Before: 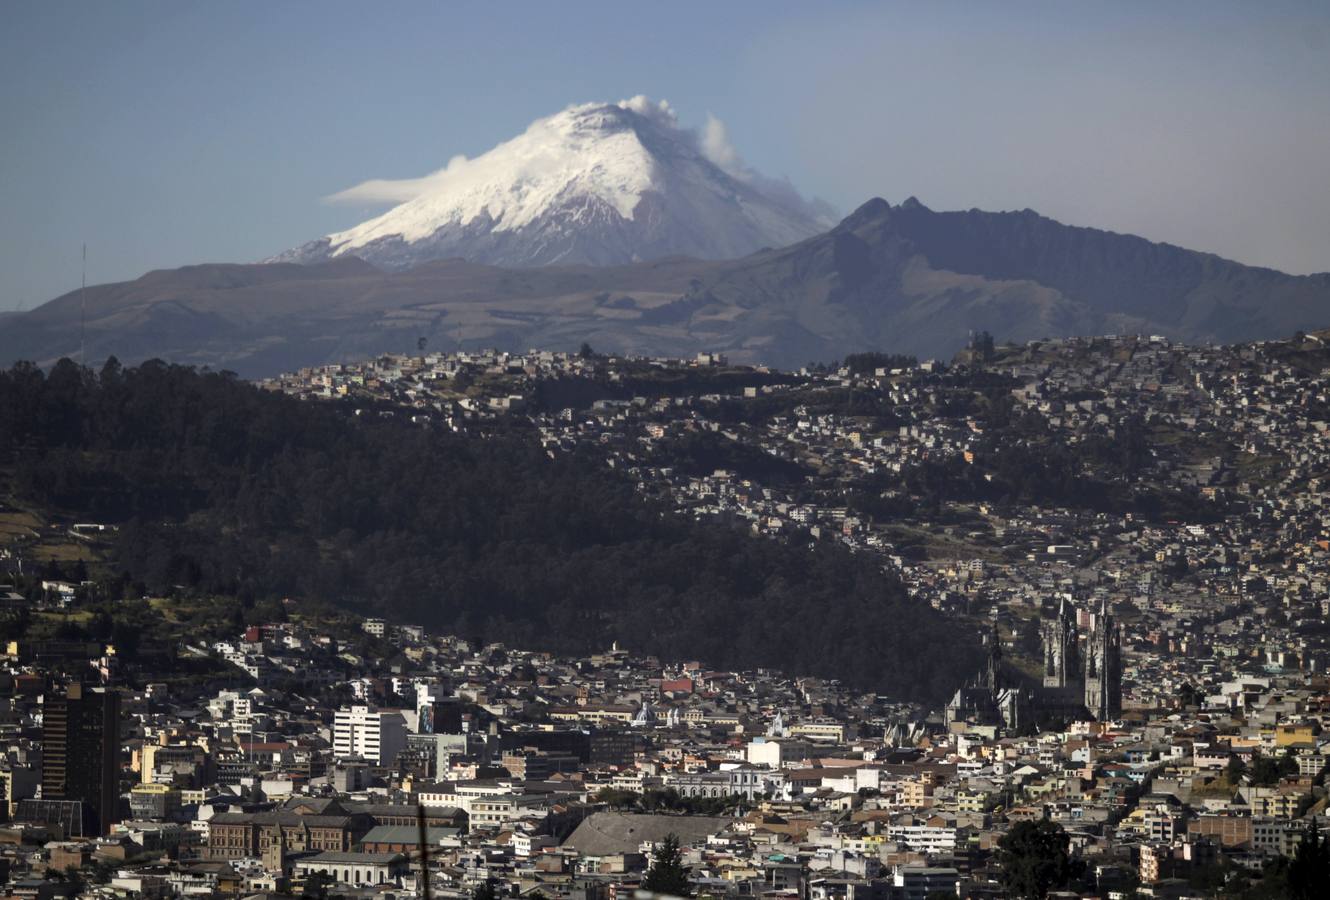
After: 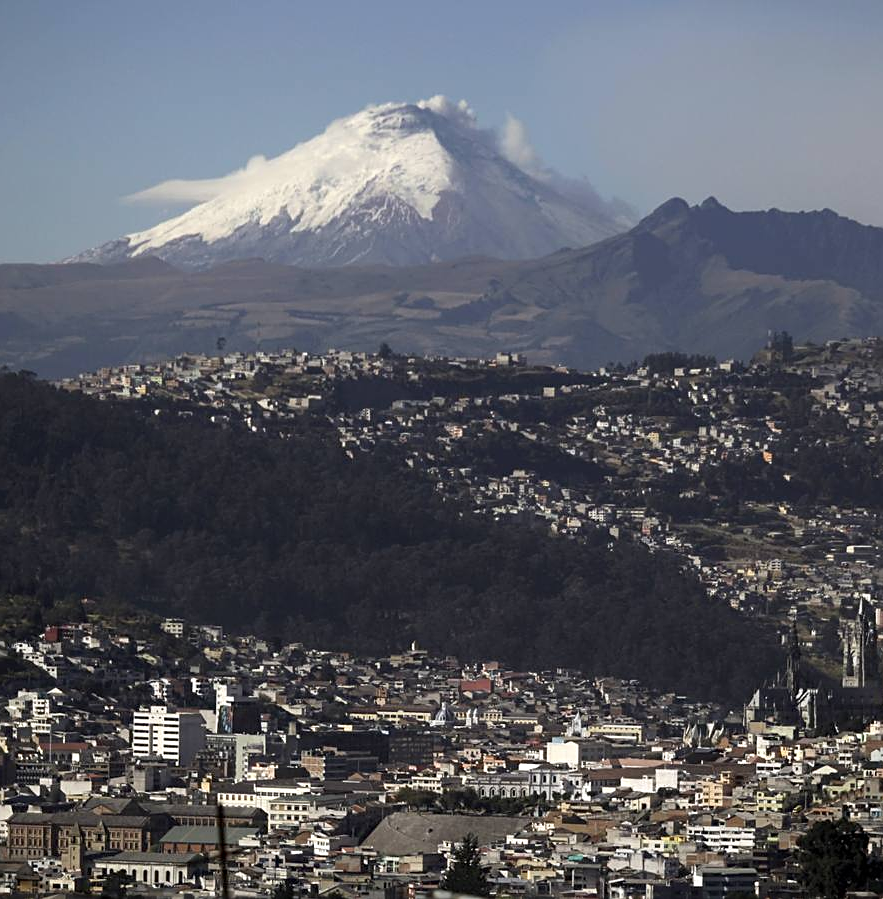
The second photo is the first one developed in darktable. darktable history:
crop and rotate: left 15.156%, right 18.451%
sharpen: on, module defaults
